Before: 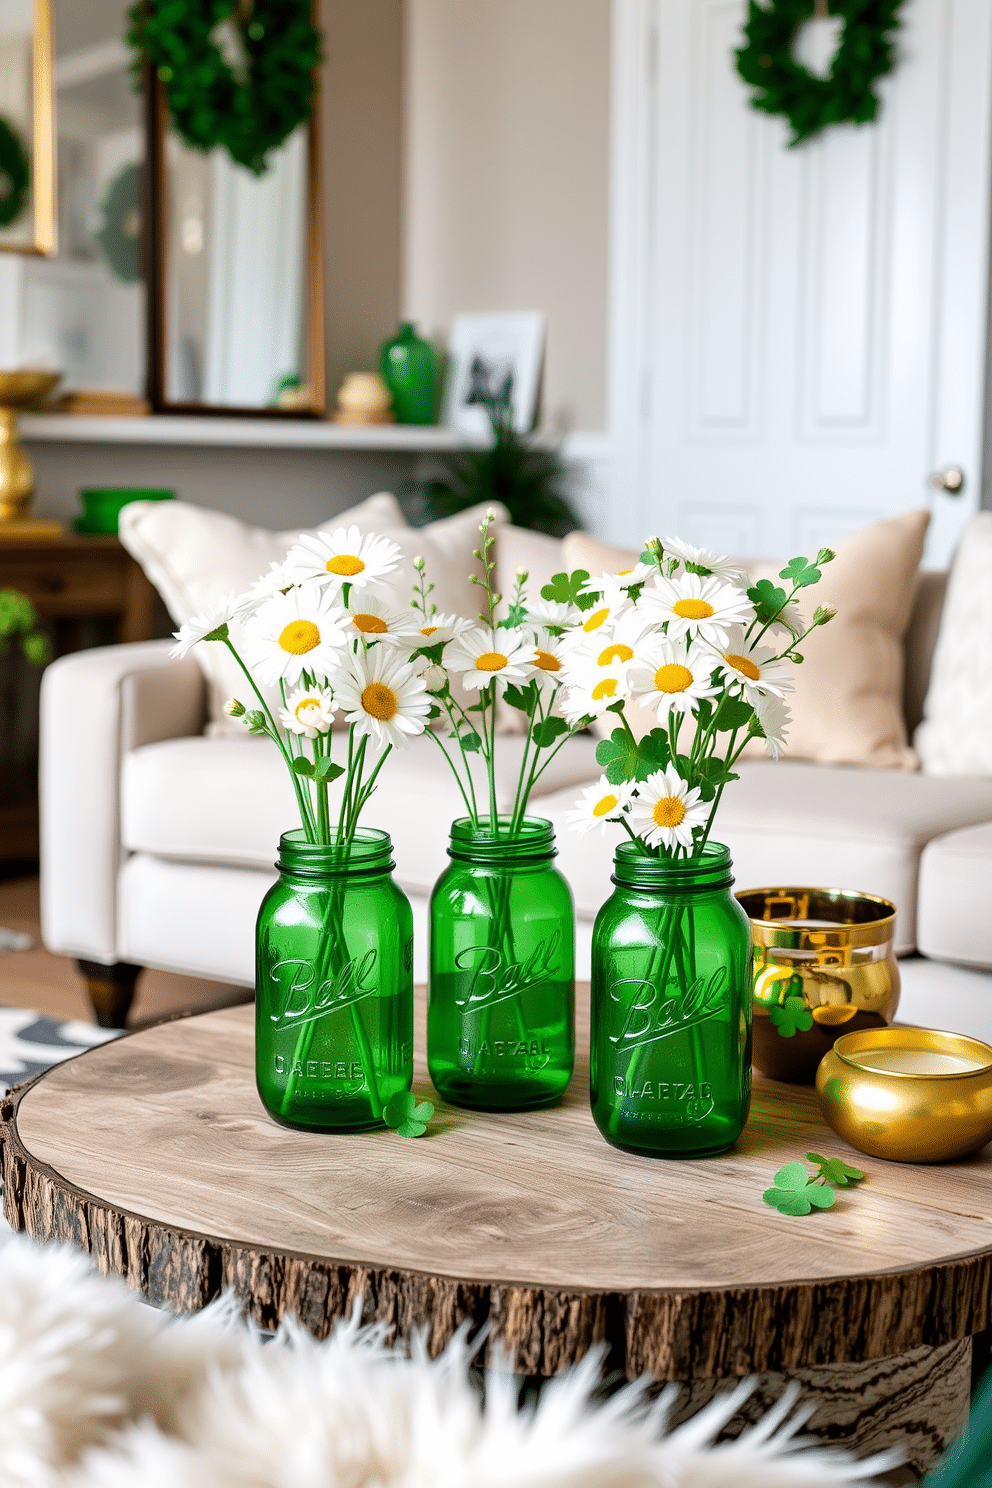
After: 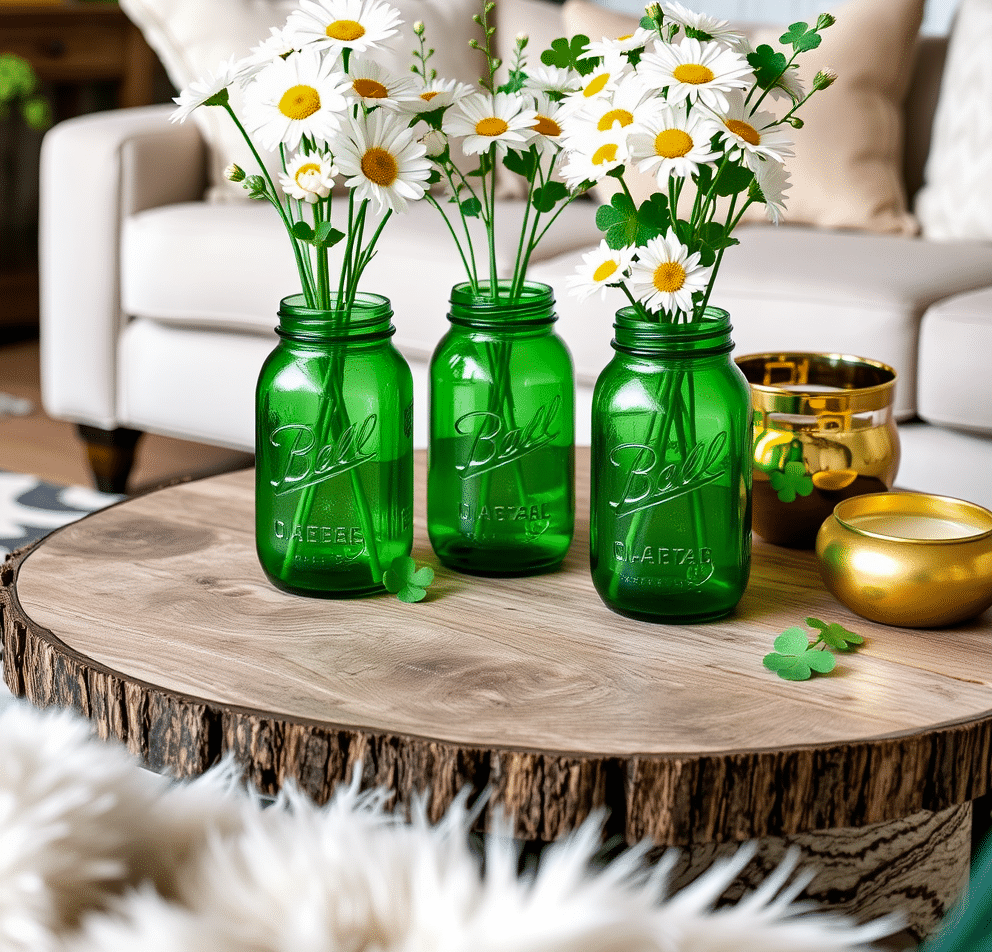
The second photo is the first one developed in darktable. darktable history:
crop and rotate: top 36.021%
shadows and highlights: shadows 52.72, soften with gaussian
